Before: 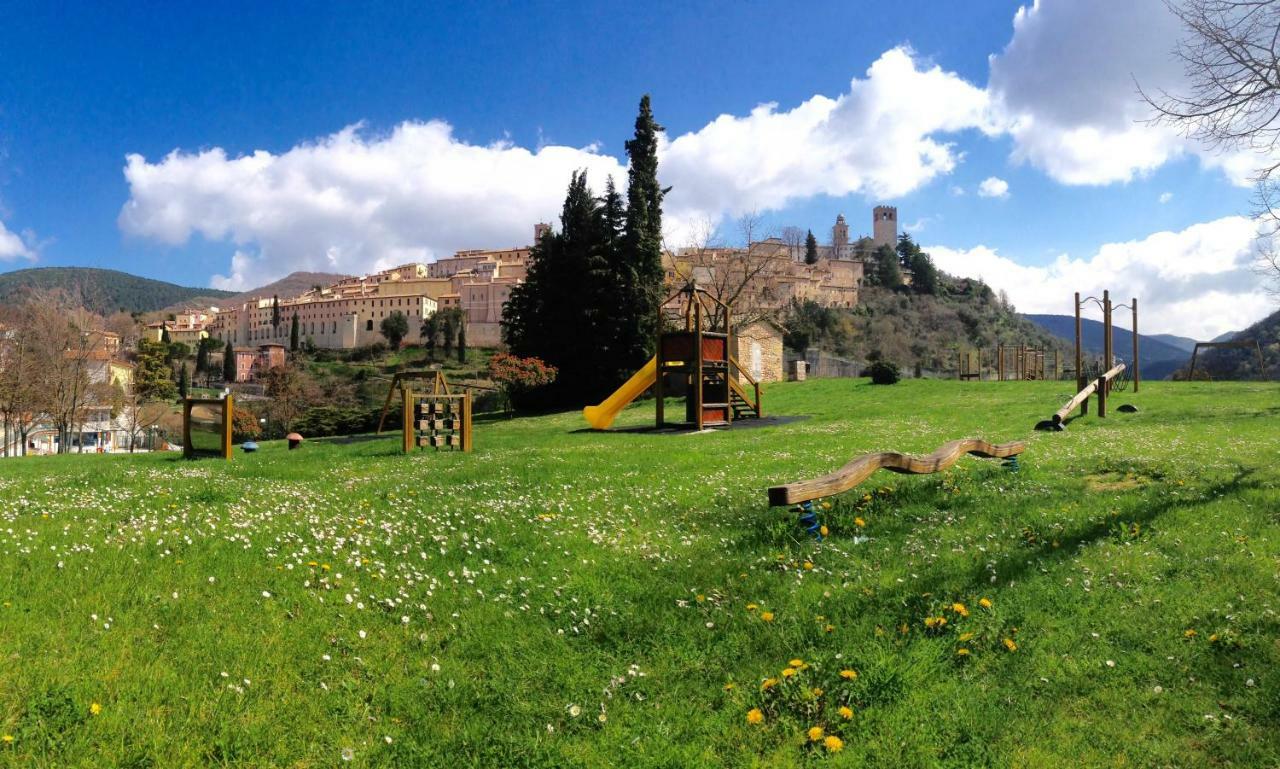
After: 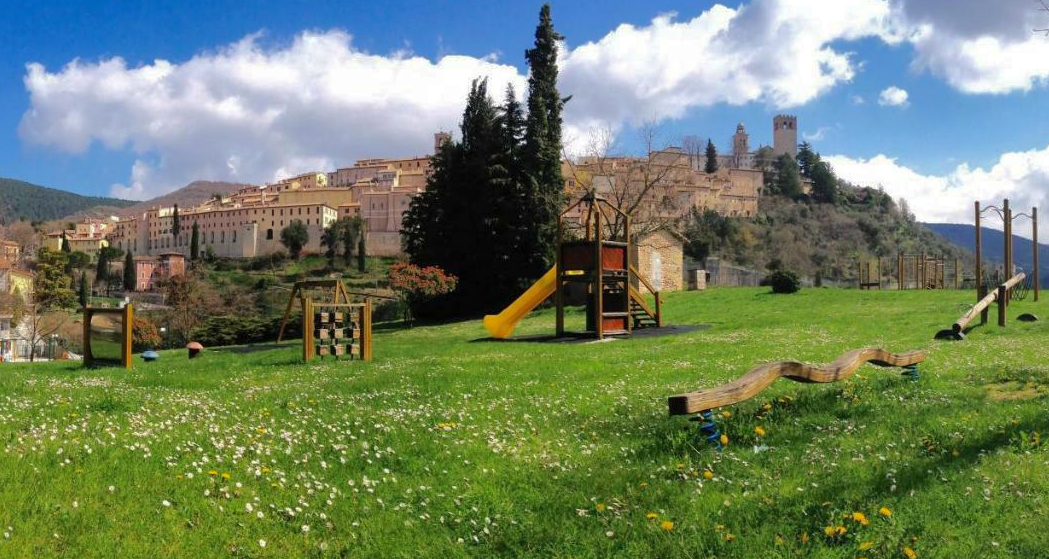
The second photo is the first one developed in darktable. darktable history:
shadows and highlights: shadows 40, highlights -60
crop: left 7.856%, top 11.836%, right 10.12%, bottom 15.387%
